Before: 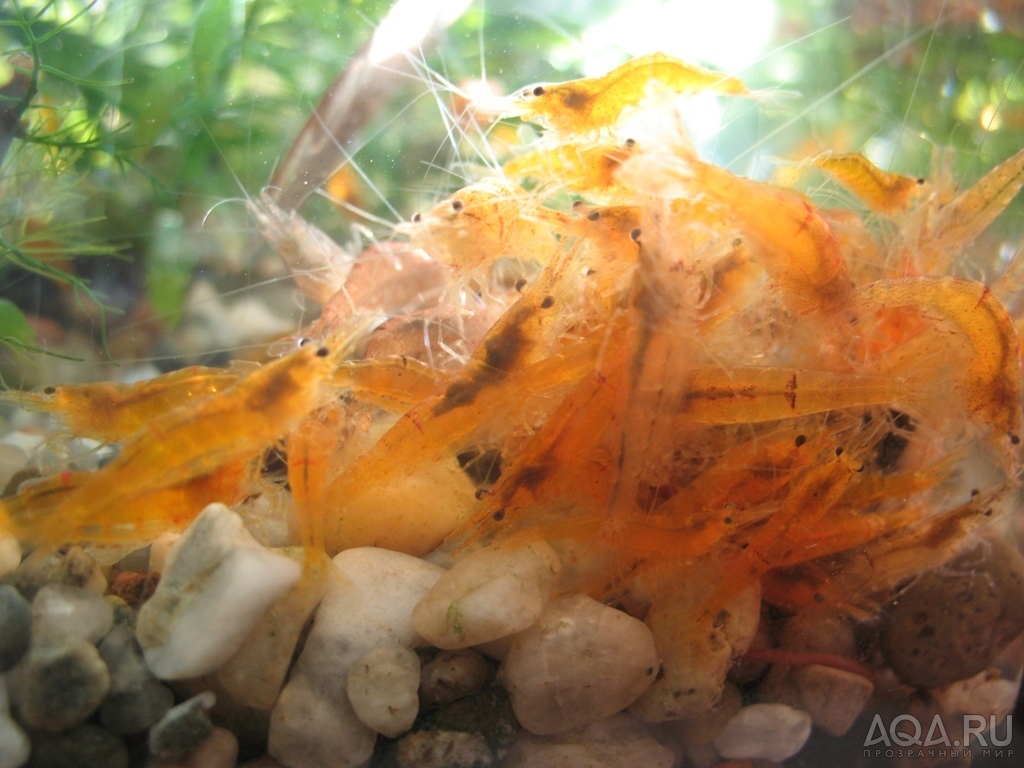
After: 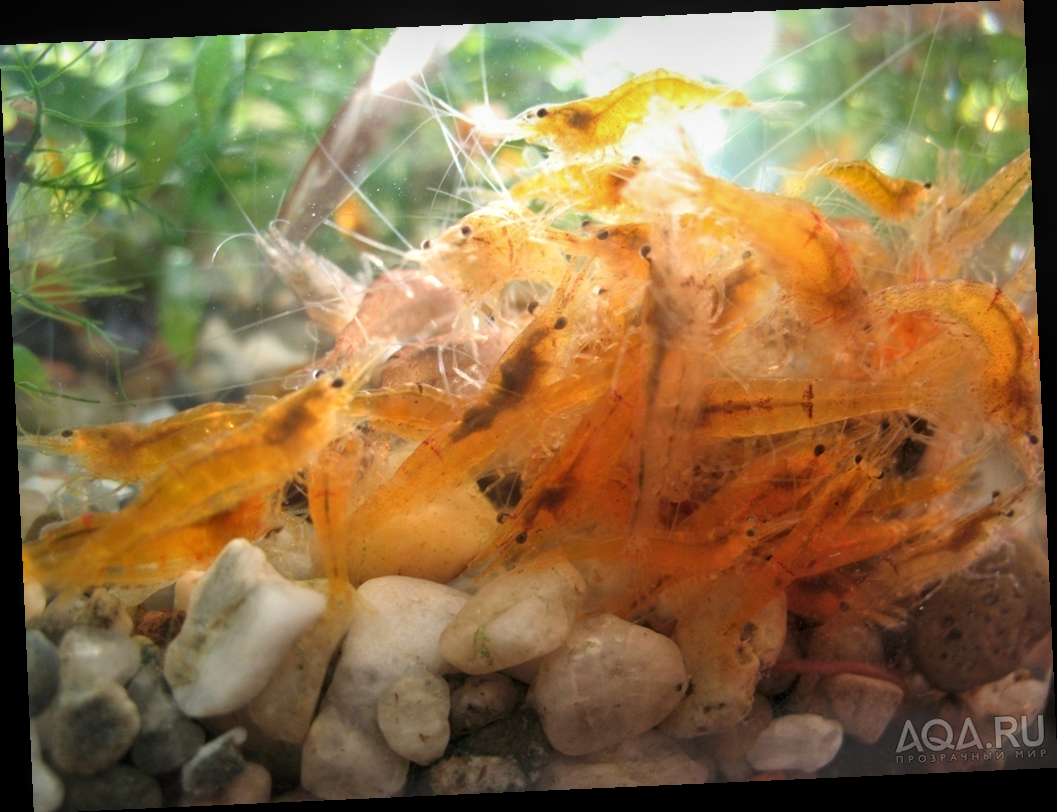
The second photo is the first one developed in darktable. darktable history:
local contrast: on, module defaults
rotate and perspective: rotation -2.56°, automatic cropping off
